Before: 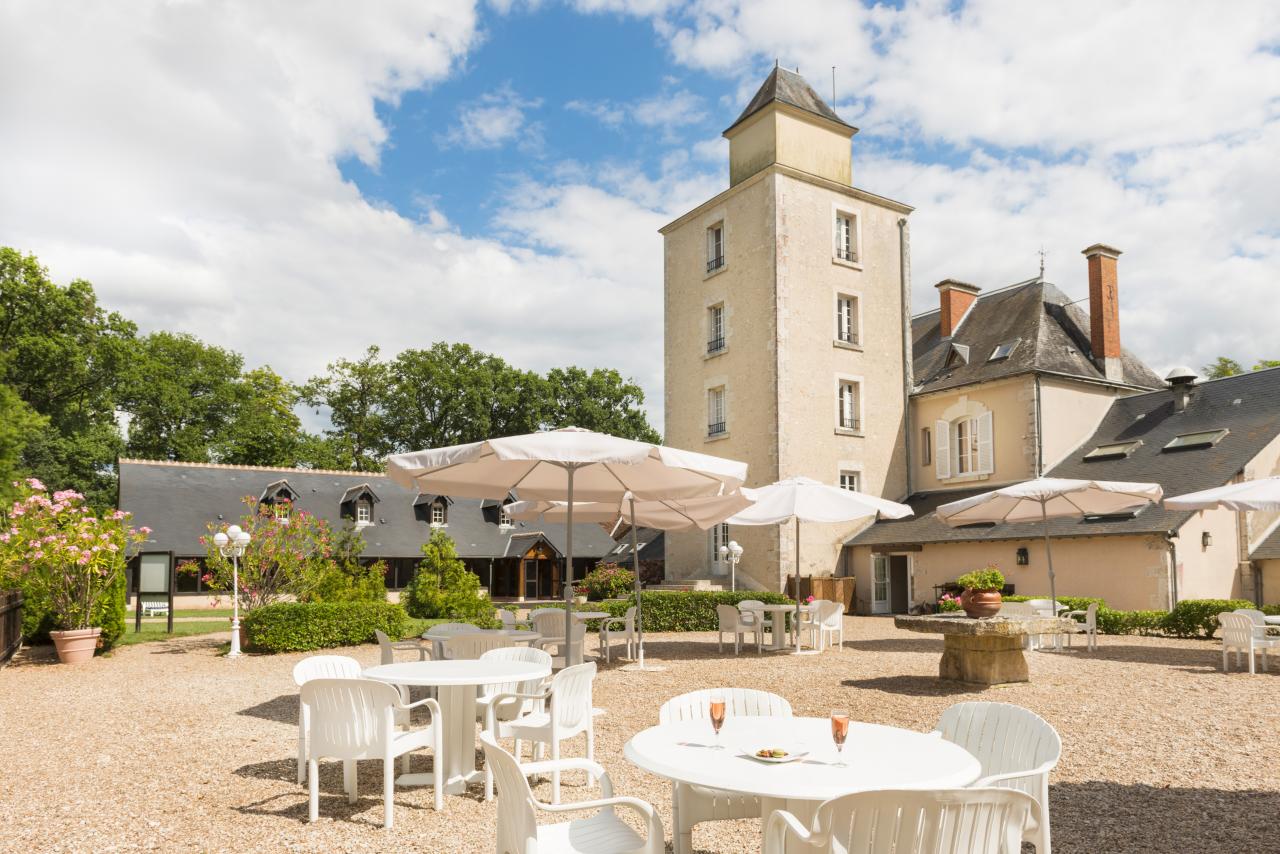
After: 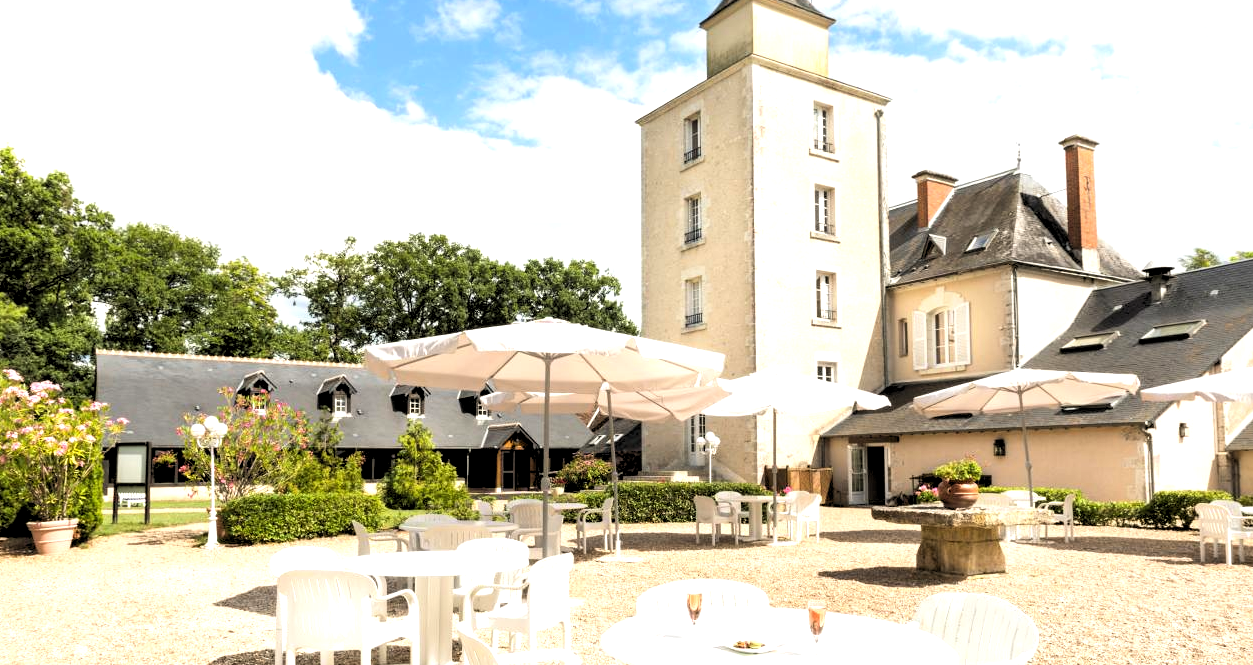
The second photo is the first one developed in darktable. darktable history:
crop and rotate: left 1.814%, top 12.818%, right 0.25%, bottom 9.225%
rgb levels: levels [[0.013, 0.434, 0.89], [0, 0.5, 1], [0, 0.5, 1]]
tone equalizer: -8 EV -0.75 EV, -7 EV -0.7 EV, -6 EV -0.6 EV, -5 EV -0.4 EV, -3 EV 0.4 EV, -2 EV 0.6 EV, -1 EV 0.7 EV, +0 EV 0.75 EV, edges refinement/feathering 500, mask exposure compensation -1.57 EV, preserve details no
